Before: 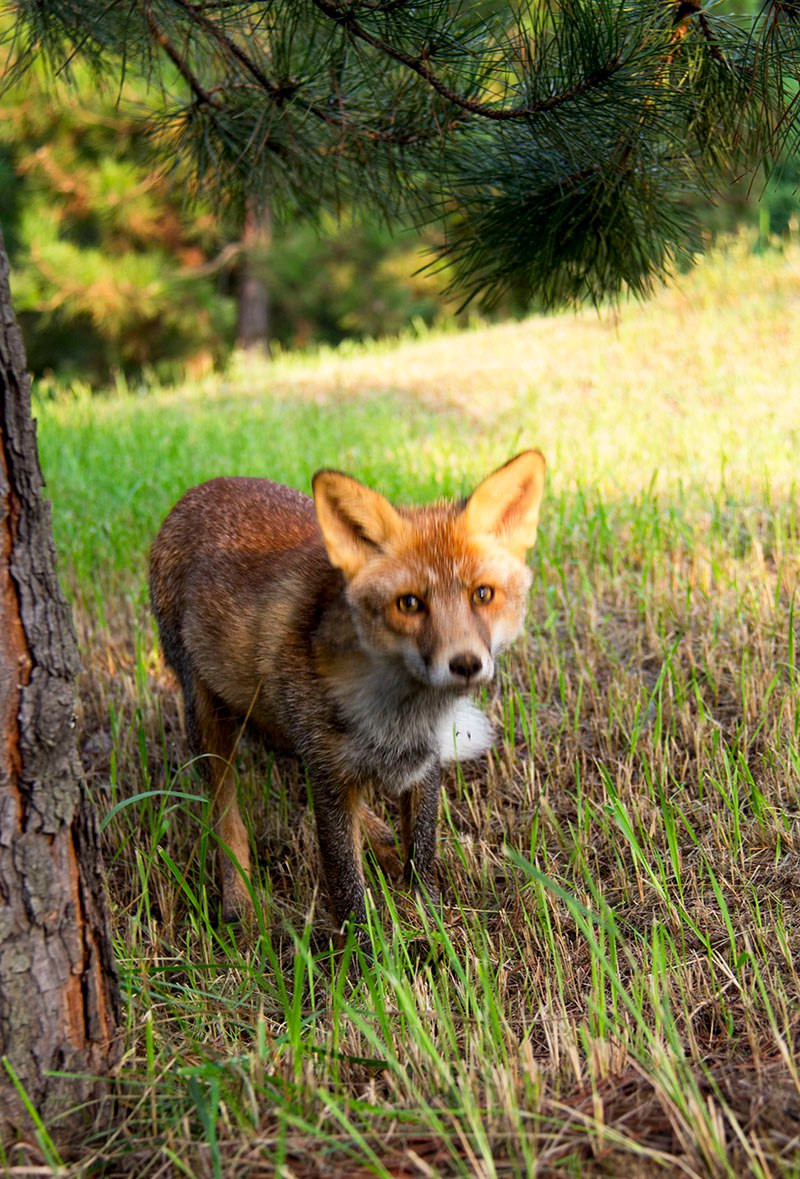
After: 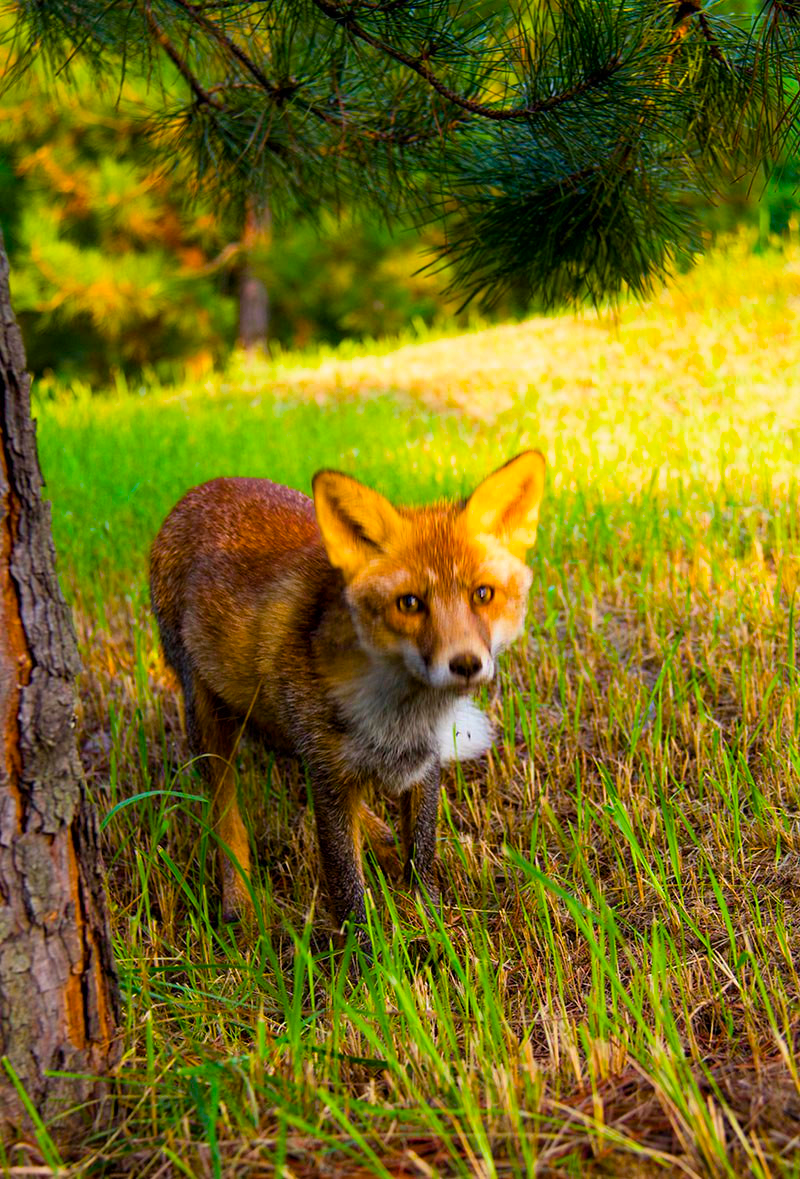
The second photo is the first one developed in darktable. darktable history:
color balance rgb: highlights gain › chroma 0.114%, highlights gain › hue 332.06°, white fulcrum 0.092 EV, linear chroma grading › global chroma 9.009%, perceptual saturation grading › global saturation 29.661%, perceptual brilliance grading › global brilliance 1.836%, perceptual brilliance grading › highlights -3.938%, global vibrance 50.441%
